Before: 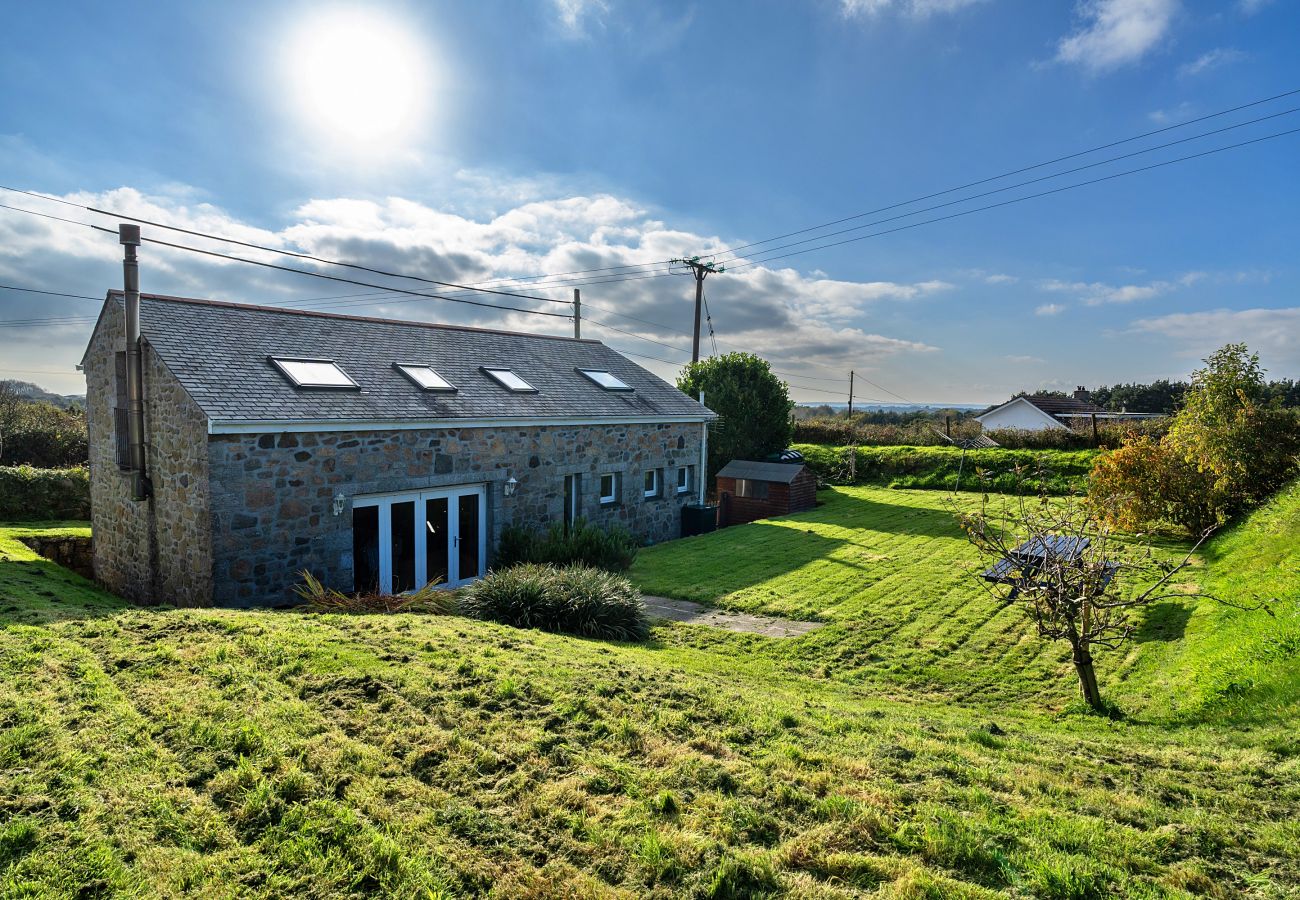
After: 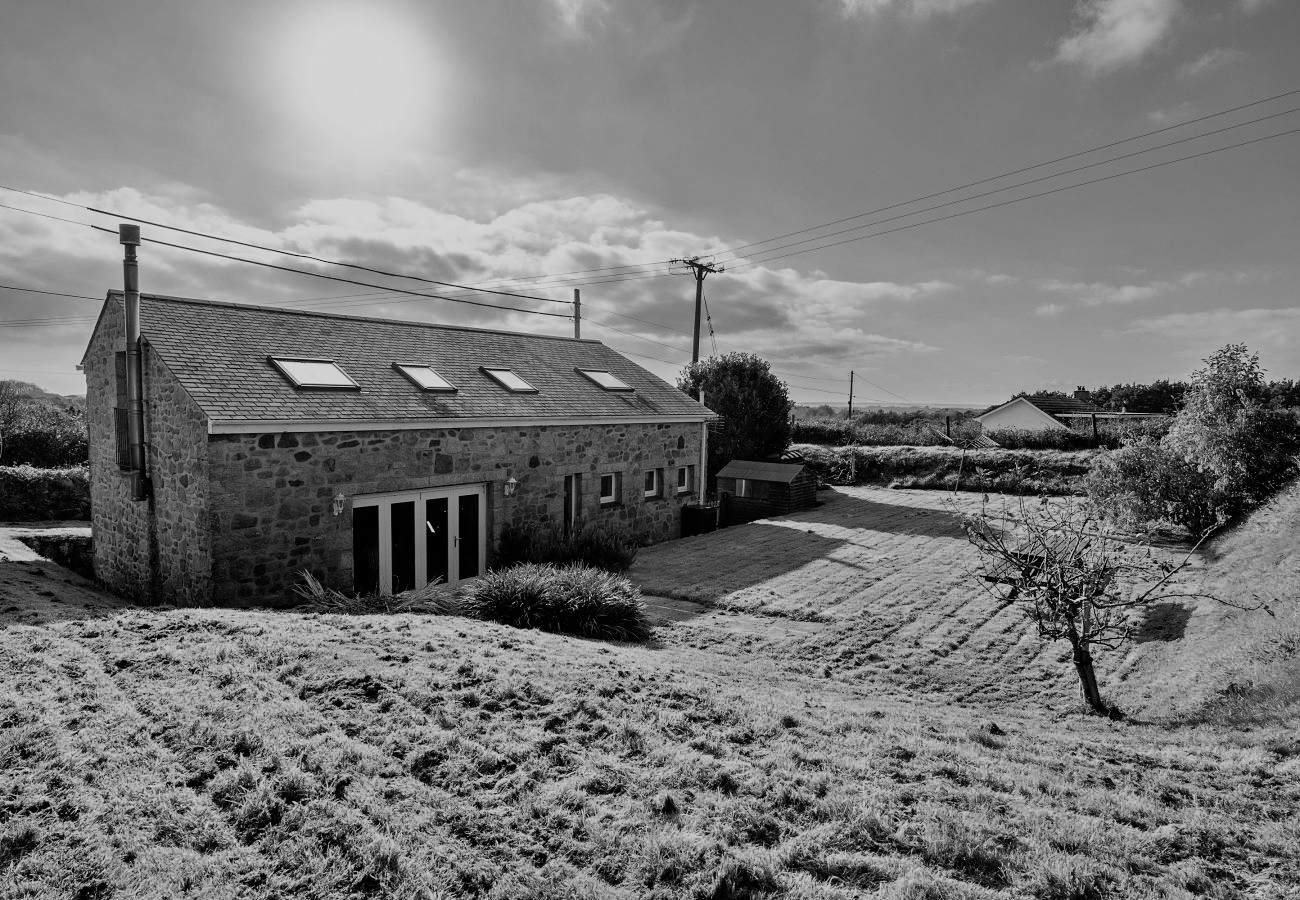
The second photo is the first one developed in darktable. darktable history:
monochrome: size 1
filmic rgb: black relative exposure -7.65 EV, white relative exposure 4.56 EV, hardness 3.61, color science v6 (2022)
